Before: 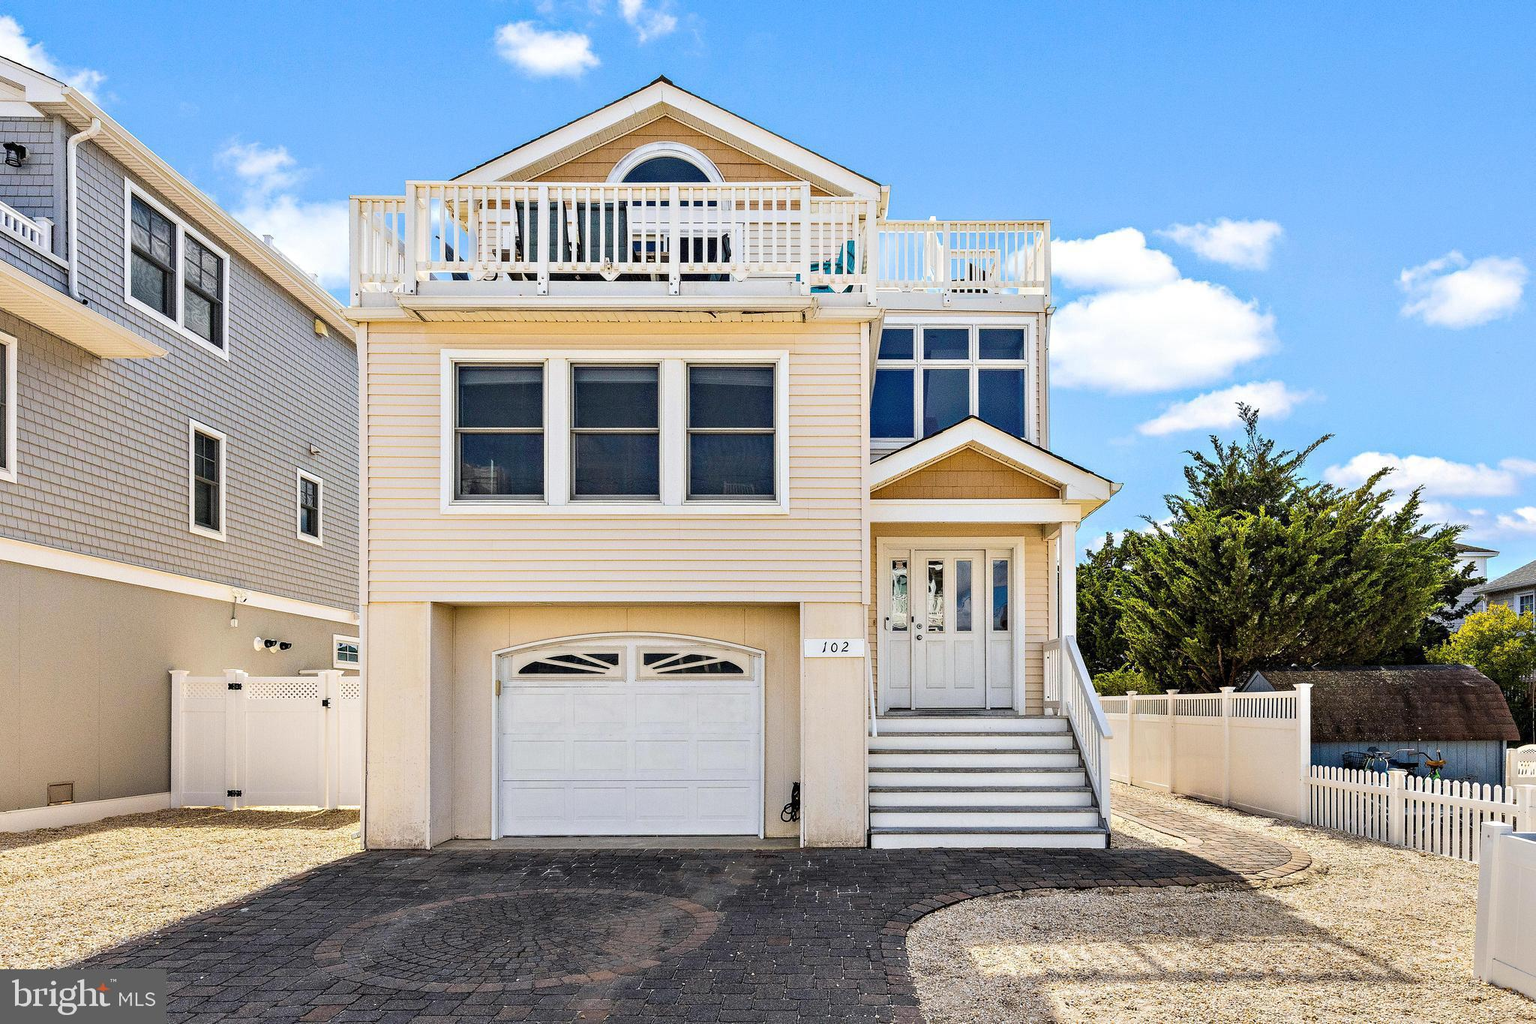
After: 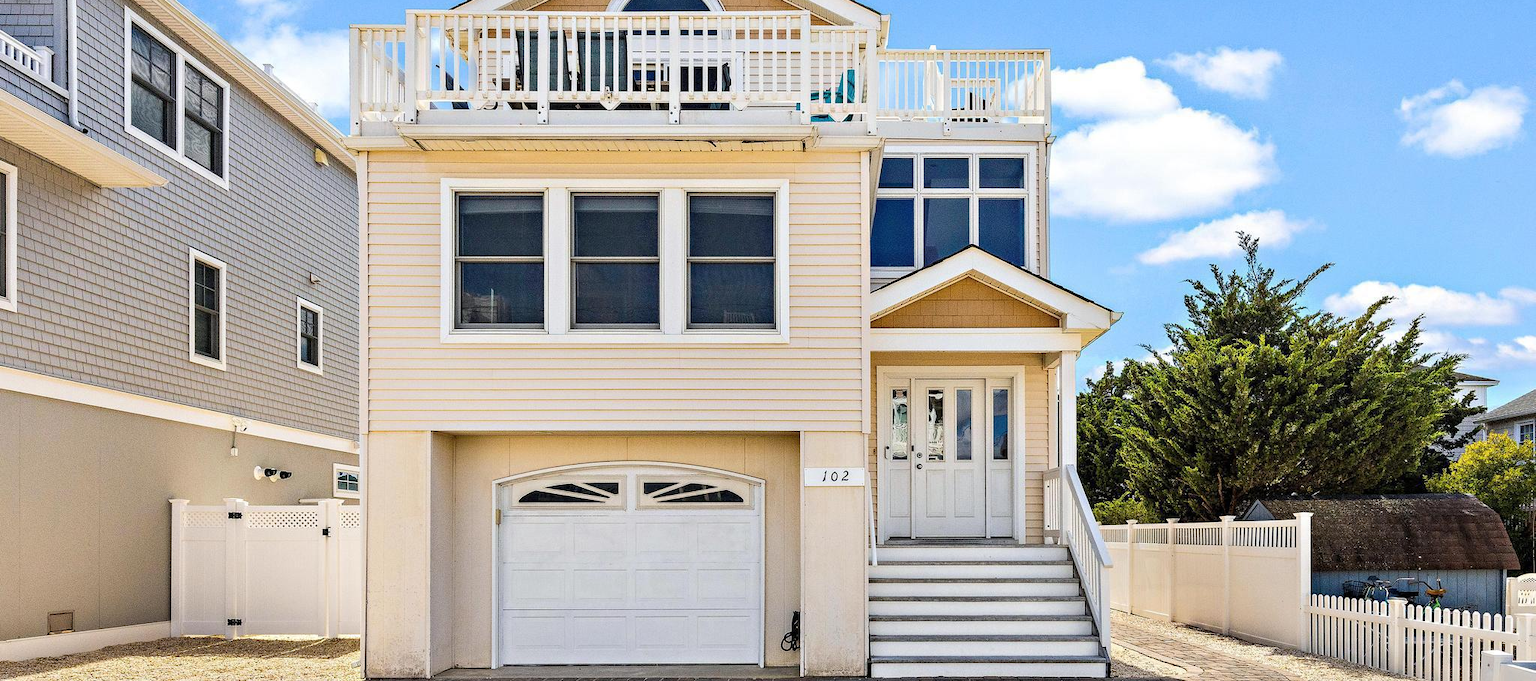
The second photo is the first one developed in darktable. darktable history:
crop: top 16.77%, bottom 16.685%
